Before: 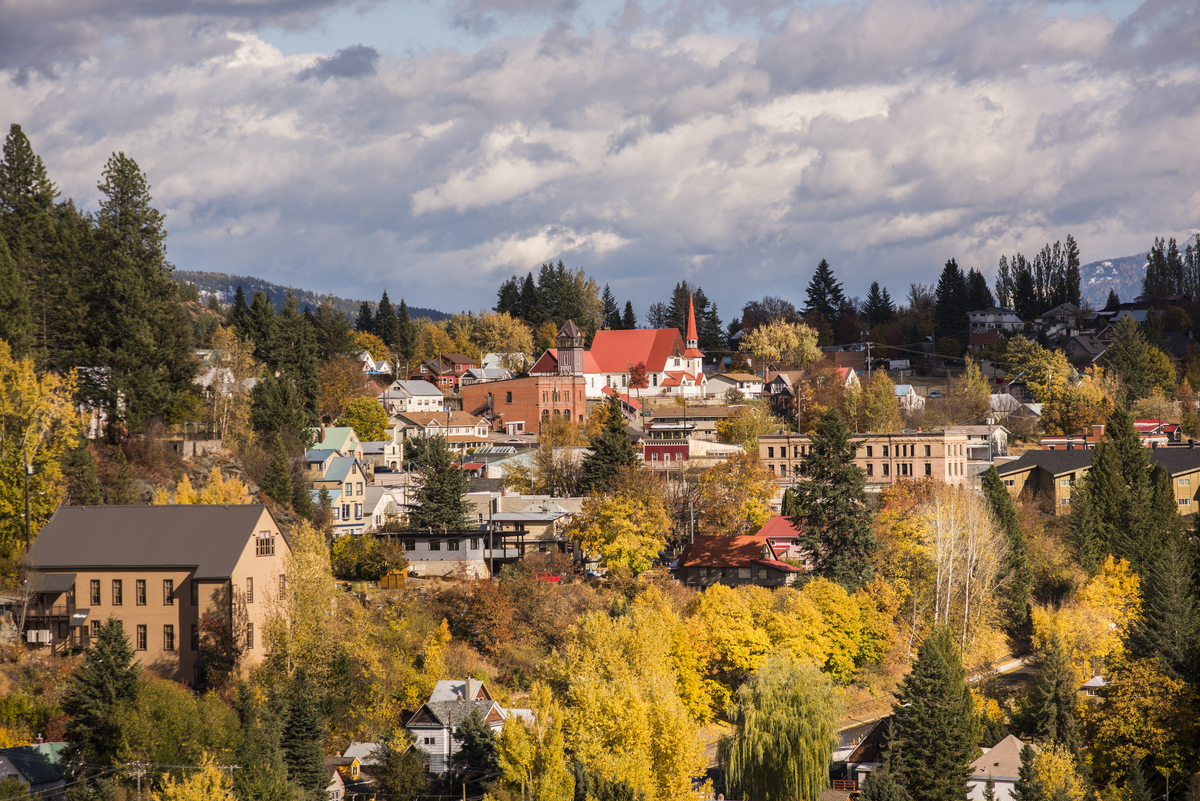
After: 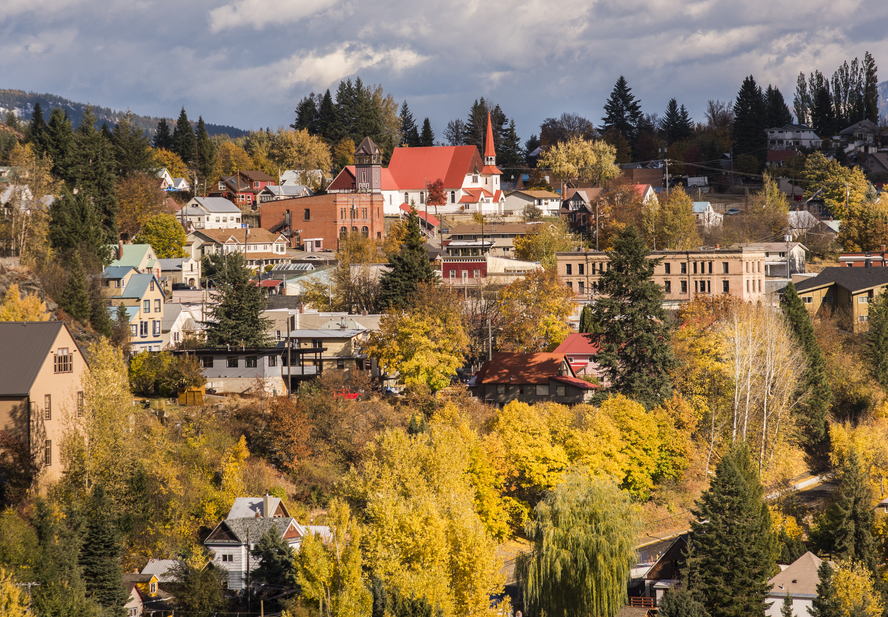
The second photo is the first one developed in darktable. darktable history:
crop: left 16.871%, top 22.857%, right 9.116%
tone equalizer: on, module defaults
